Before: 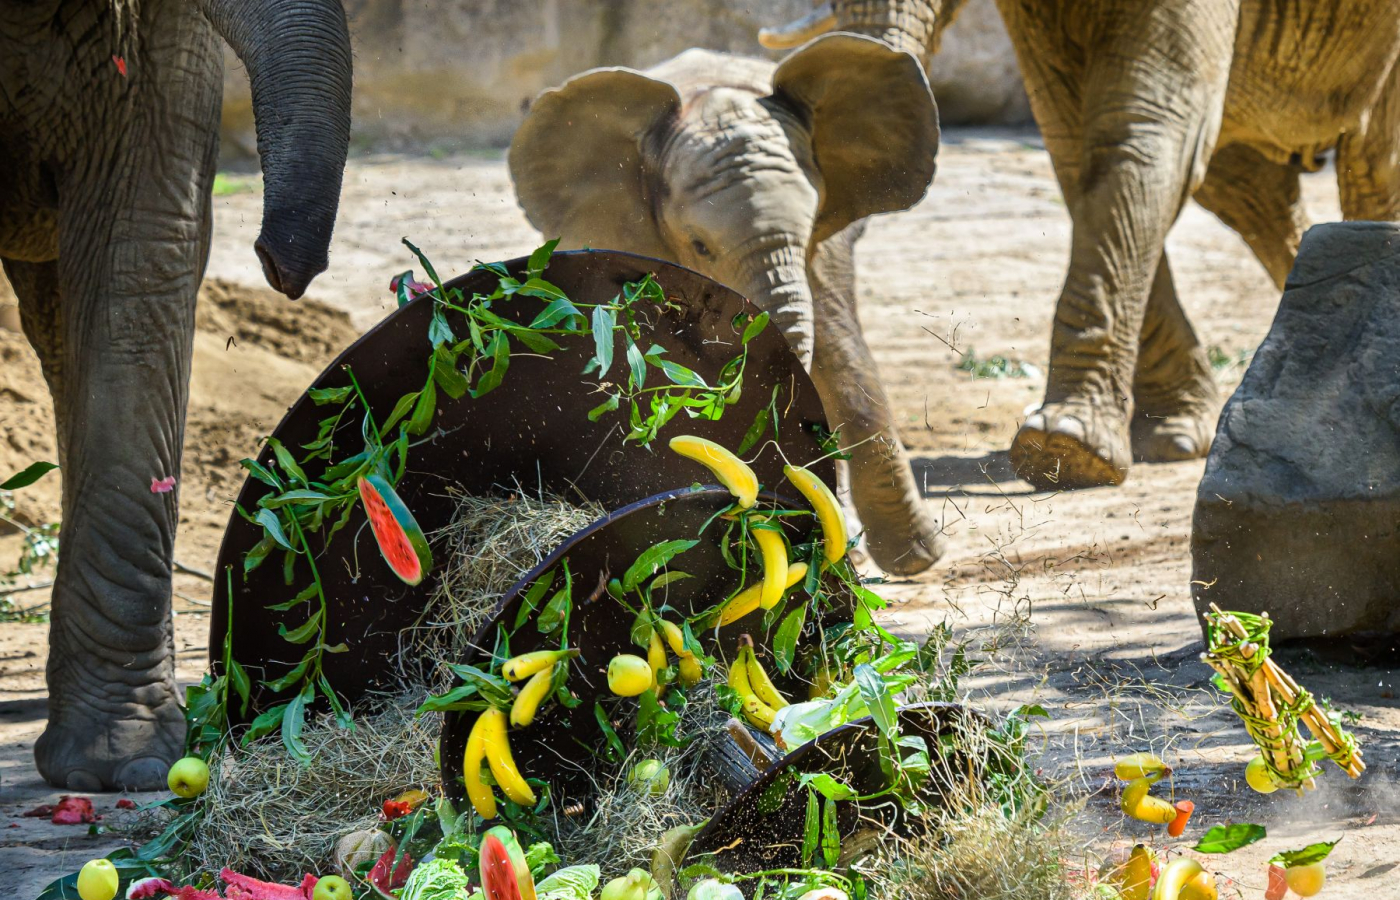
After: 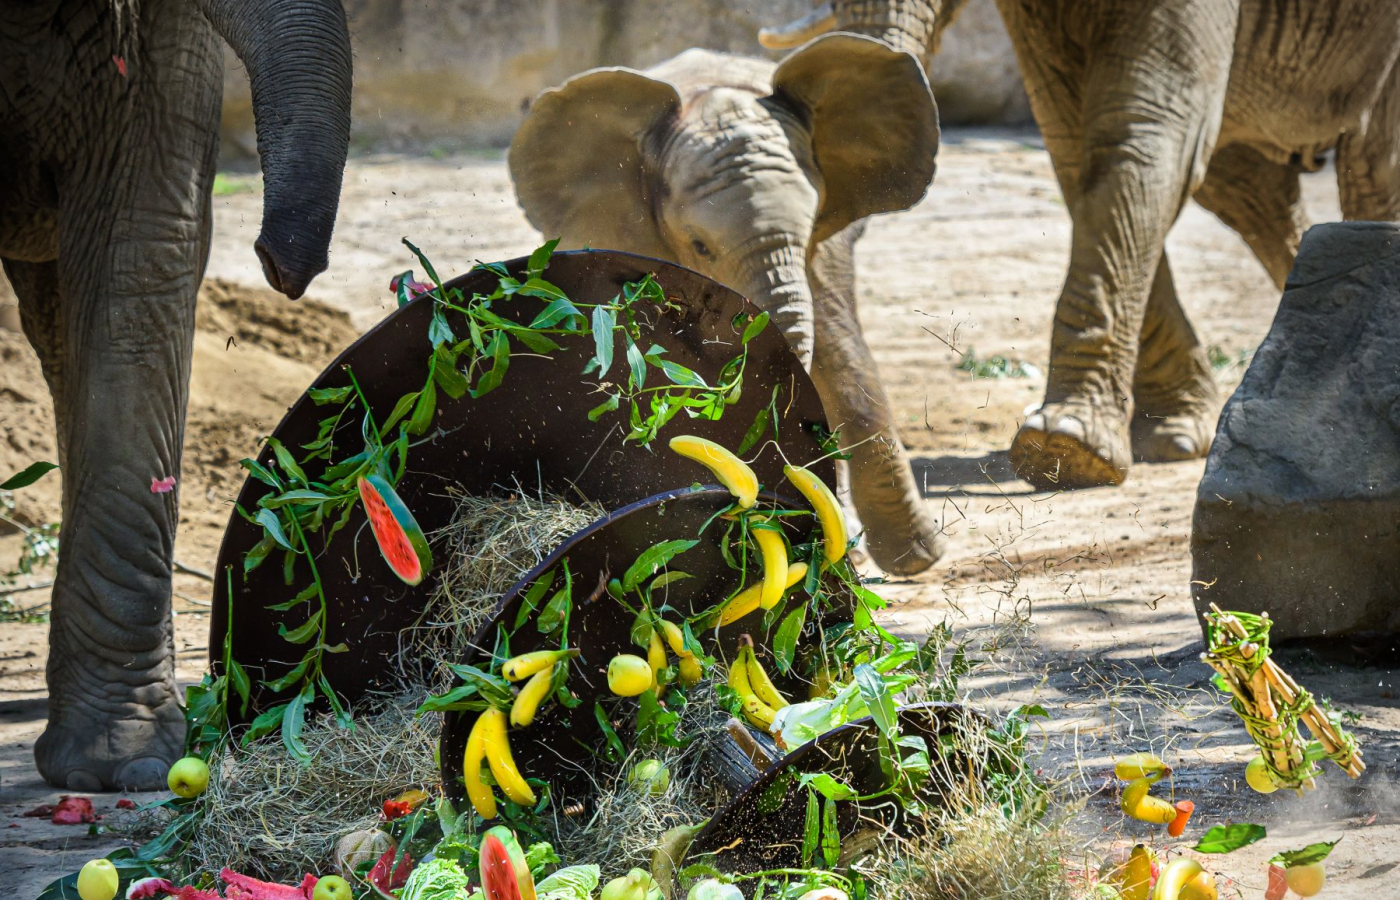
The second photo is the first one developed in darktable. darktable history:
vignetting: fall-off radius 61.16%, center (-0.025, 0.401), unbound false
